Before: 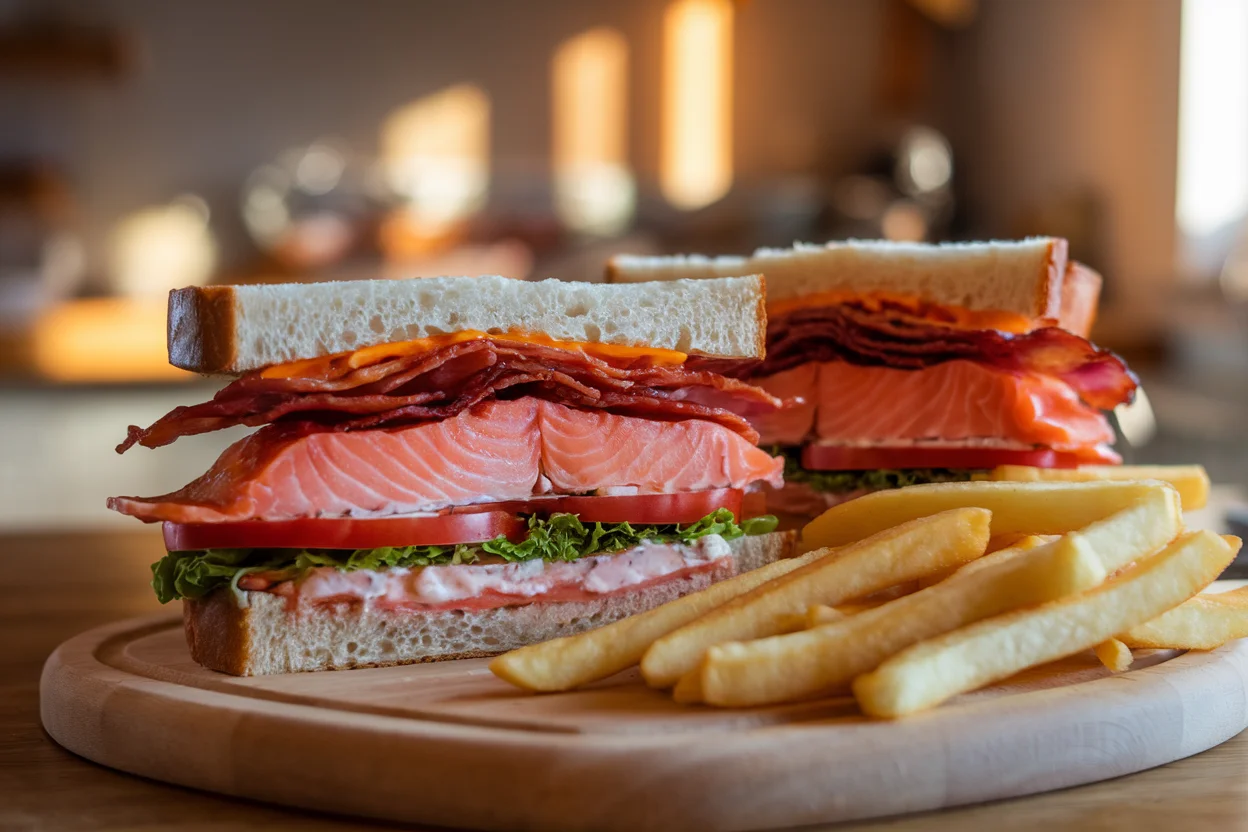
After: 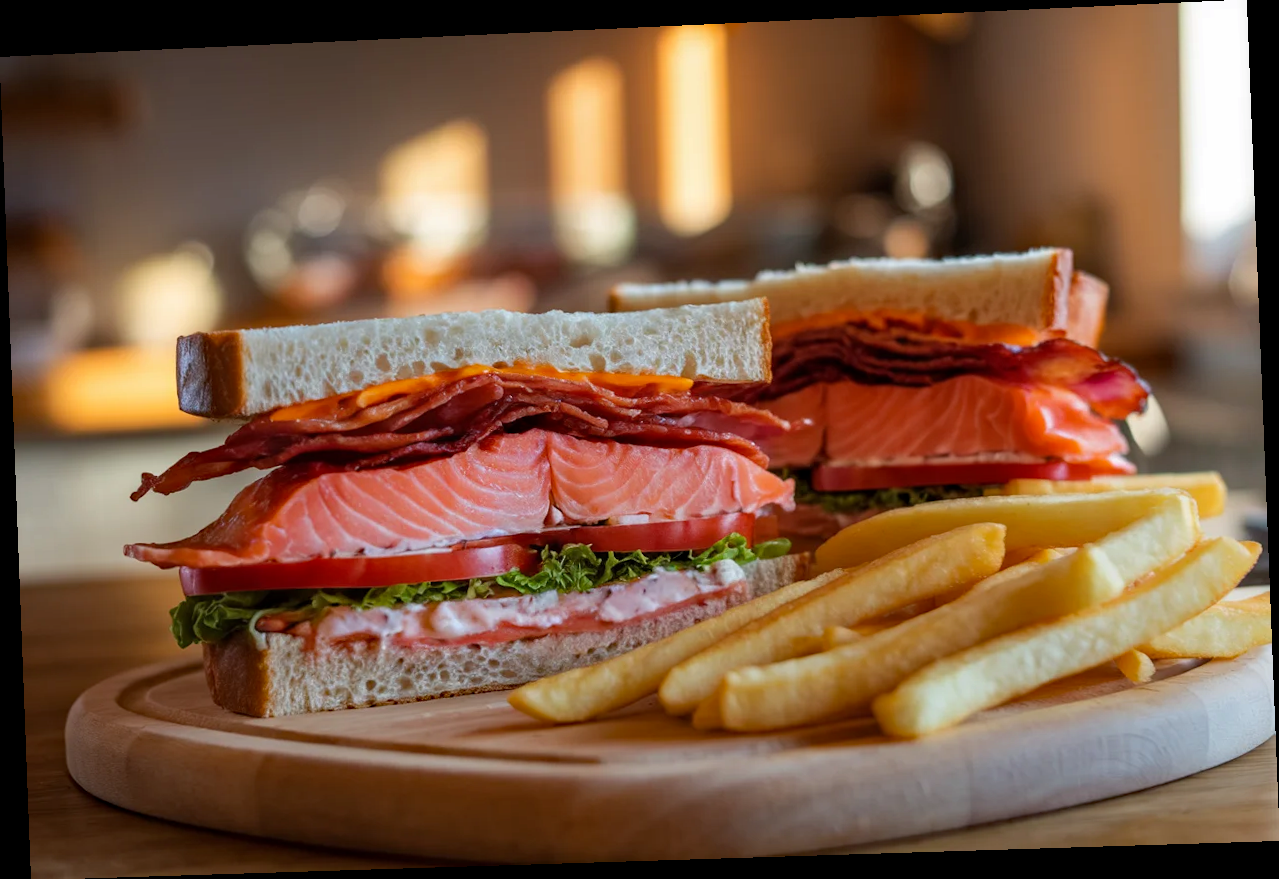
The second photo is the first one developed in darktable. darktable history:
haze removal: compatibility mode true, adaptive false
rotate and perspective: rotation -2.22°, lens shift (horizontal) -0.022, automatic cropping off
